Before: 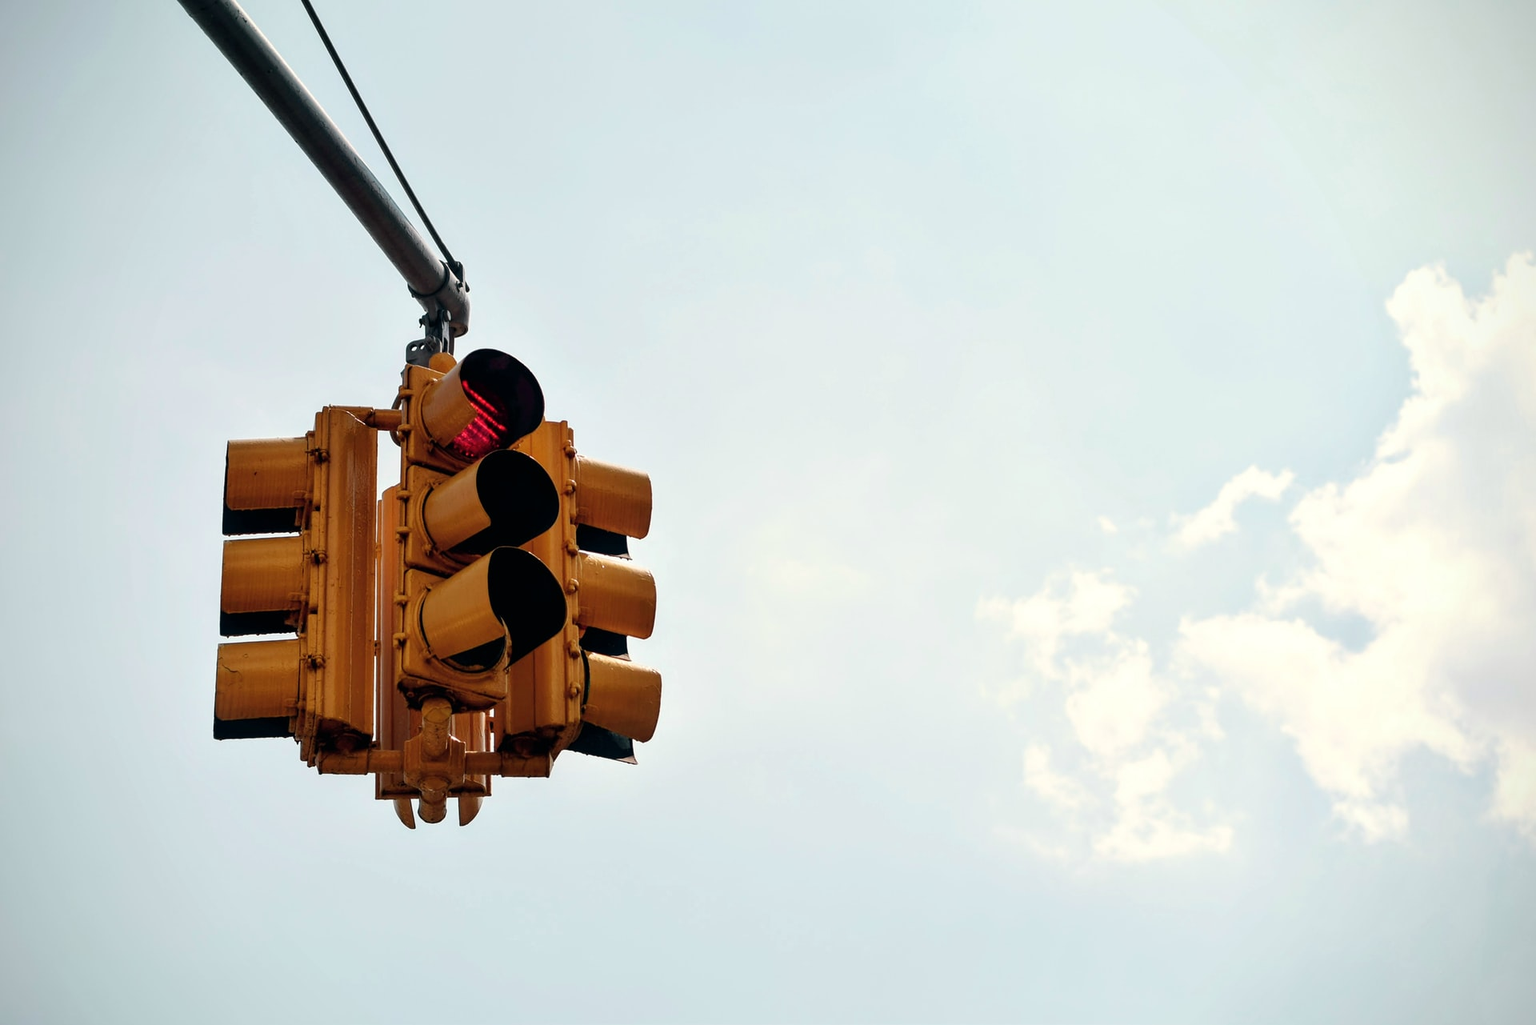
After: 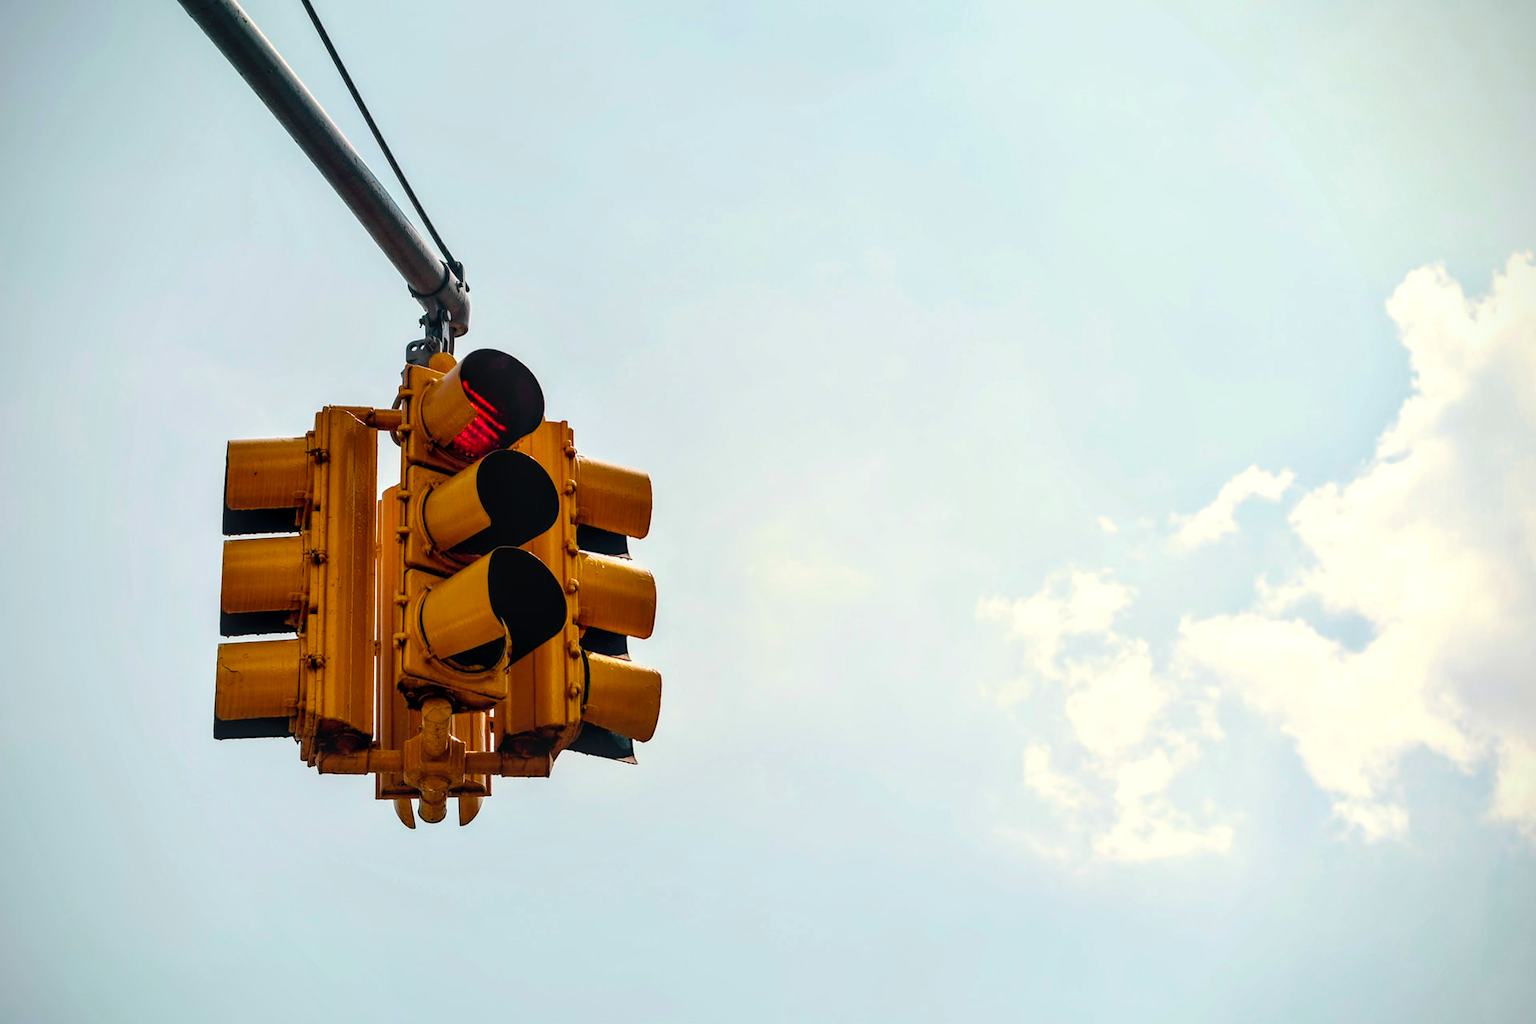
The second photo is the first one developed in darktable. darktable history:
local contrast: on, module defaults
color balance rgb: linear chroma grading › global chroma 15%, perceptual saturation grading › global saturation 30%
